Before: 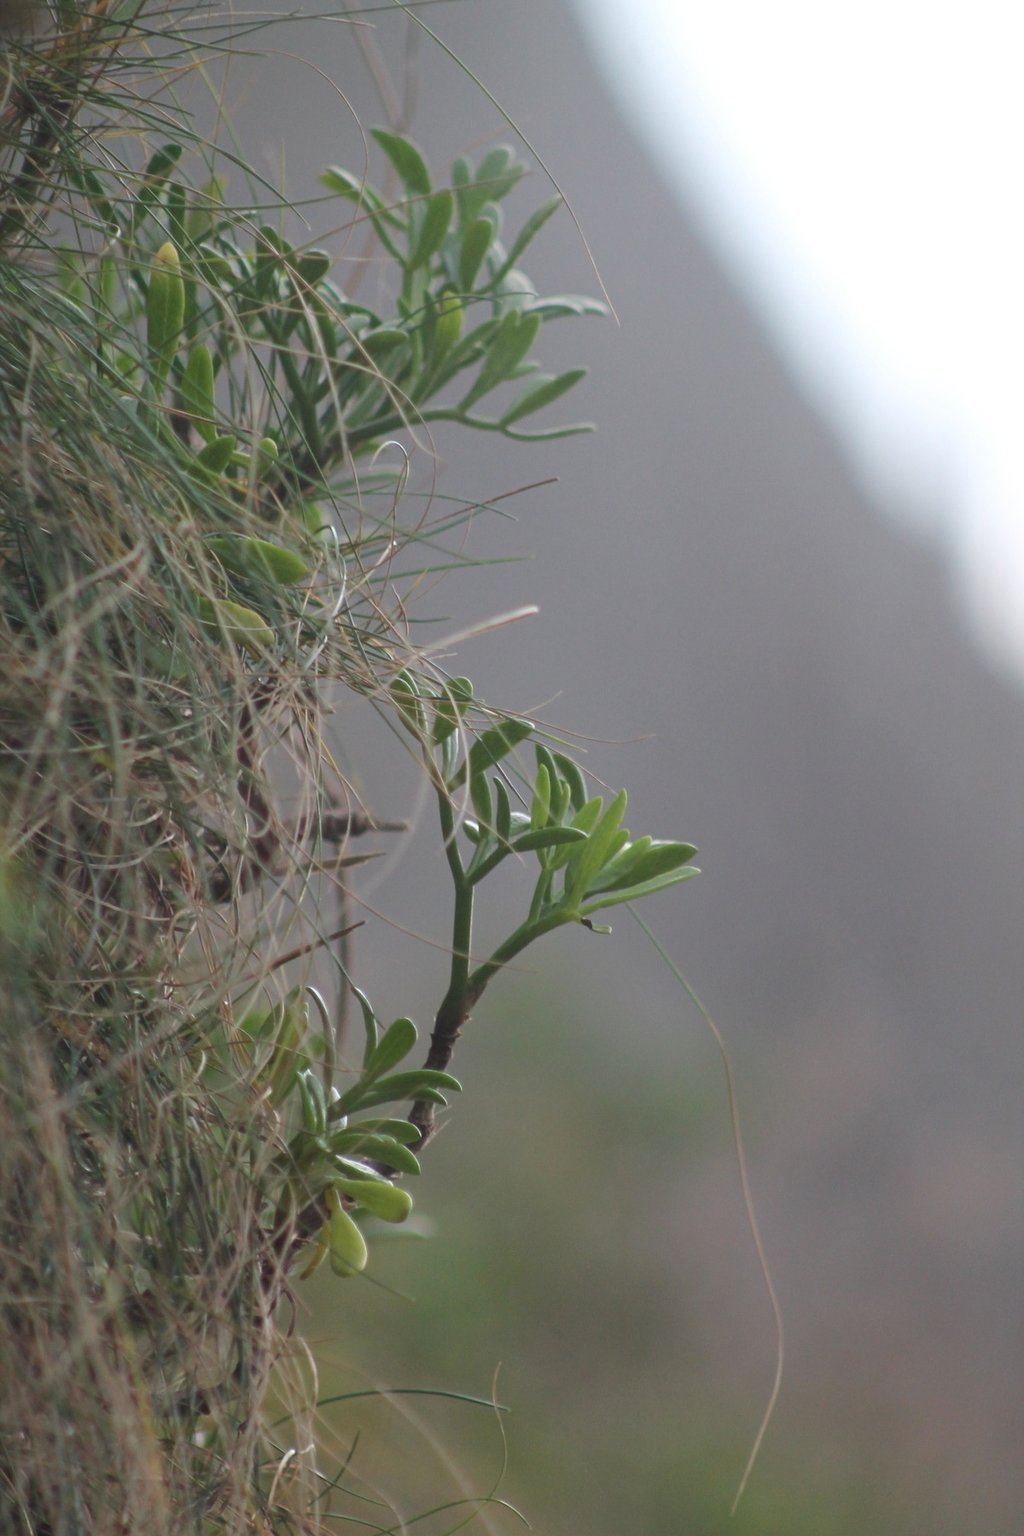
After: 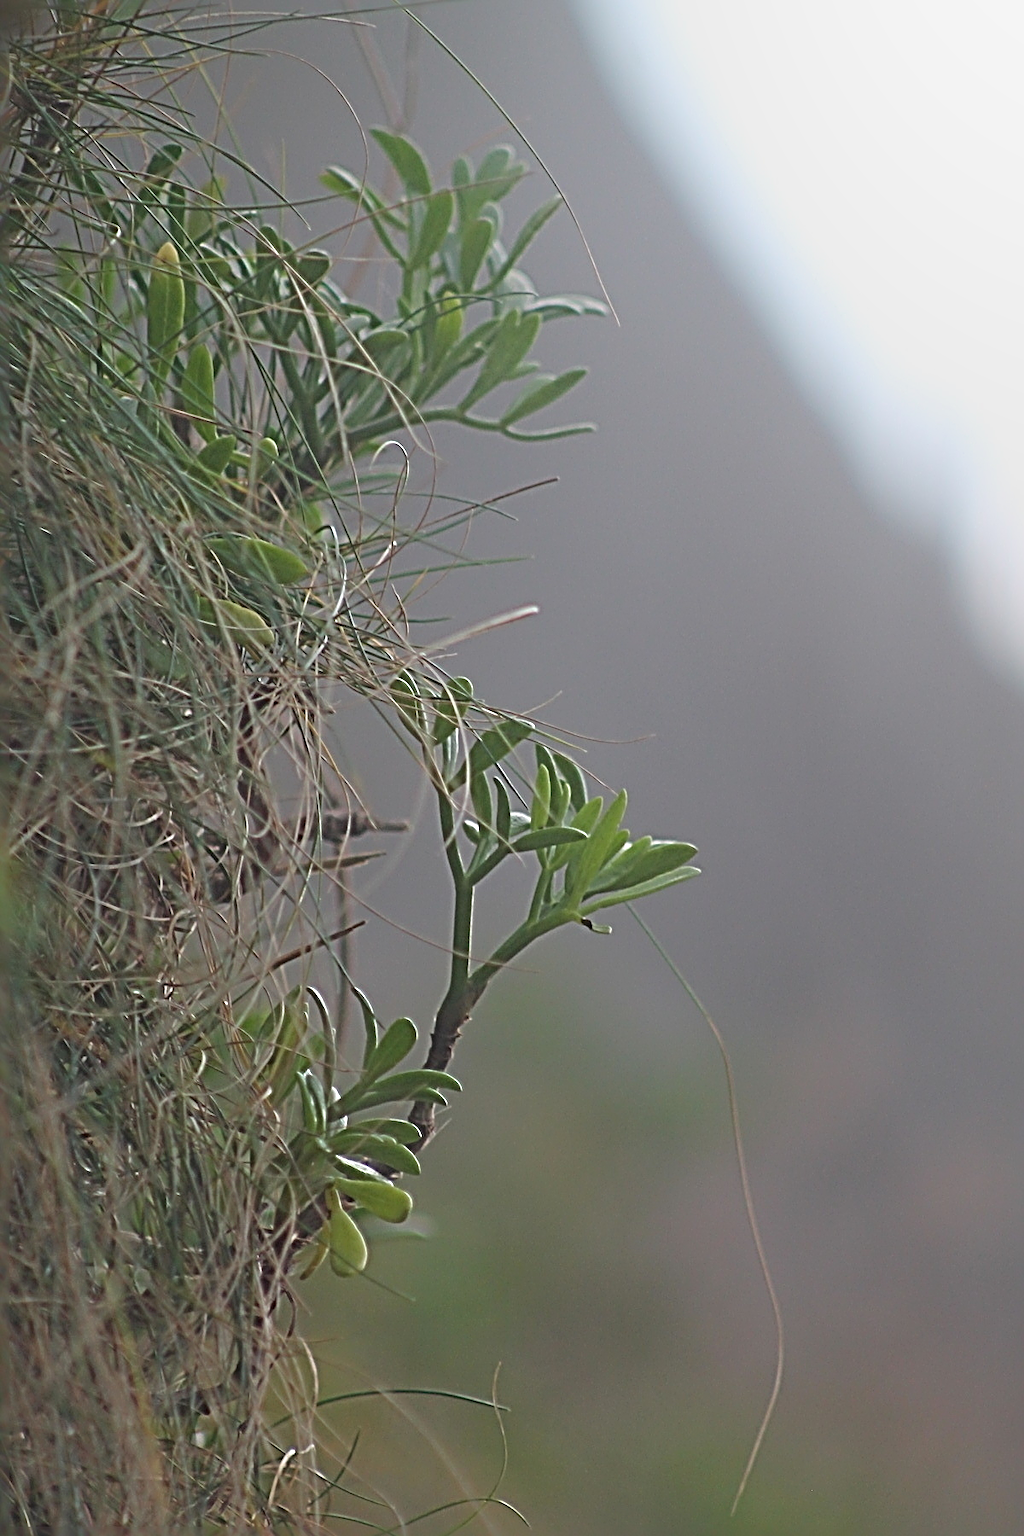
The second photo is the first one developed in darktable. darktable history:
sharpen: radius 4.001, amount 2
local contrast: detail 69%
